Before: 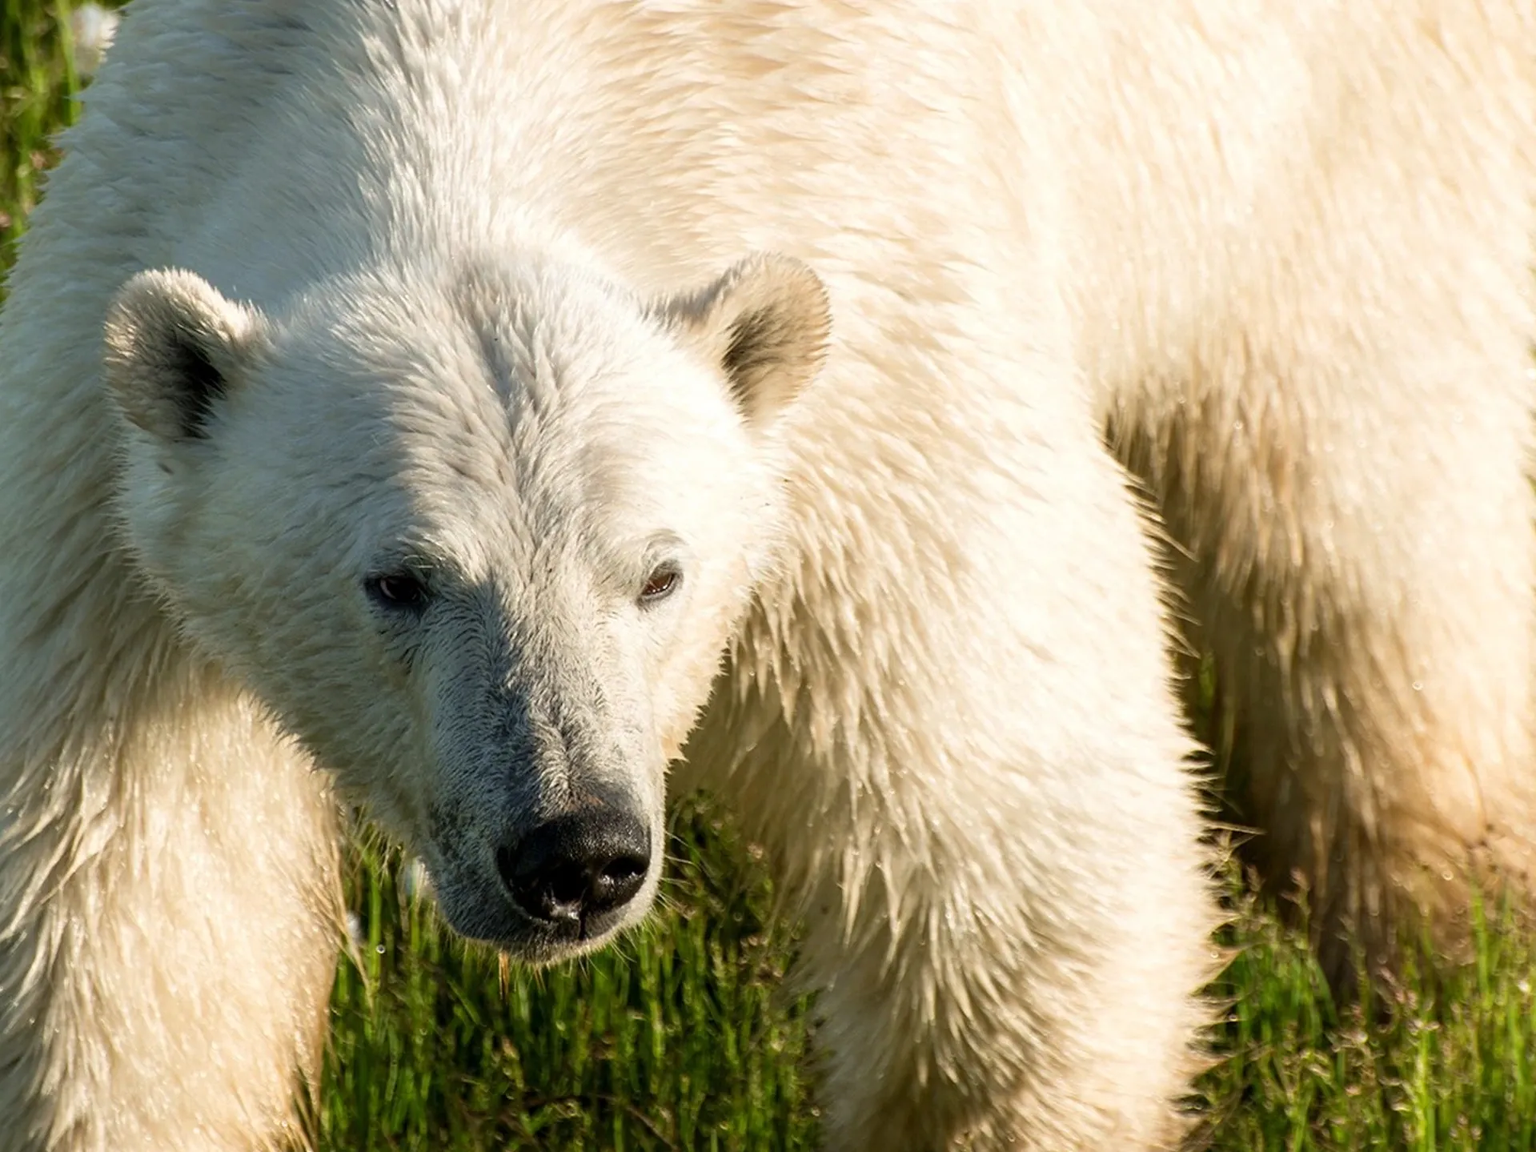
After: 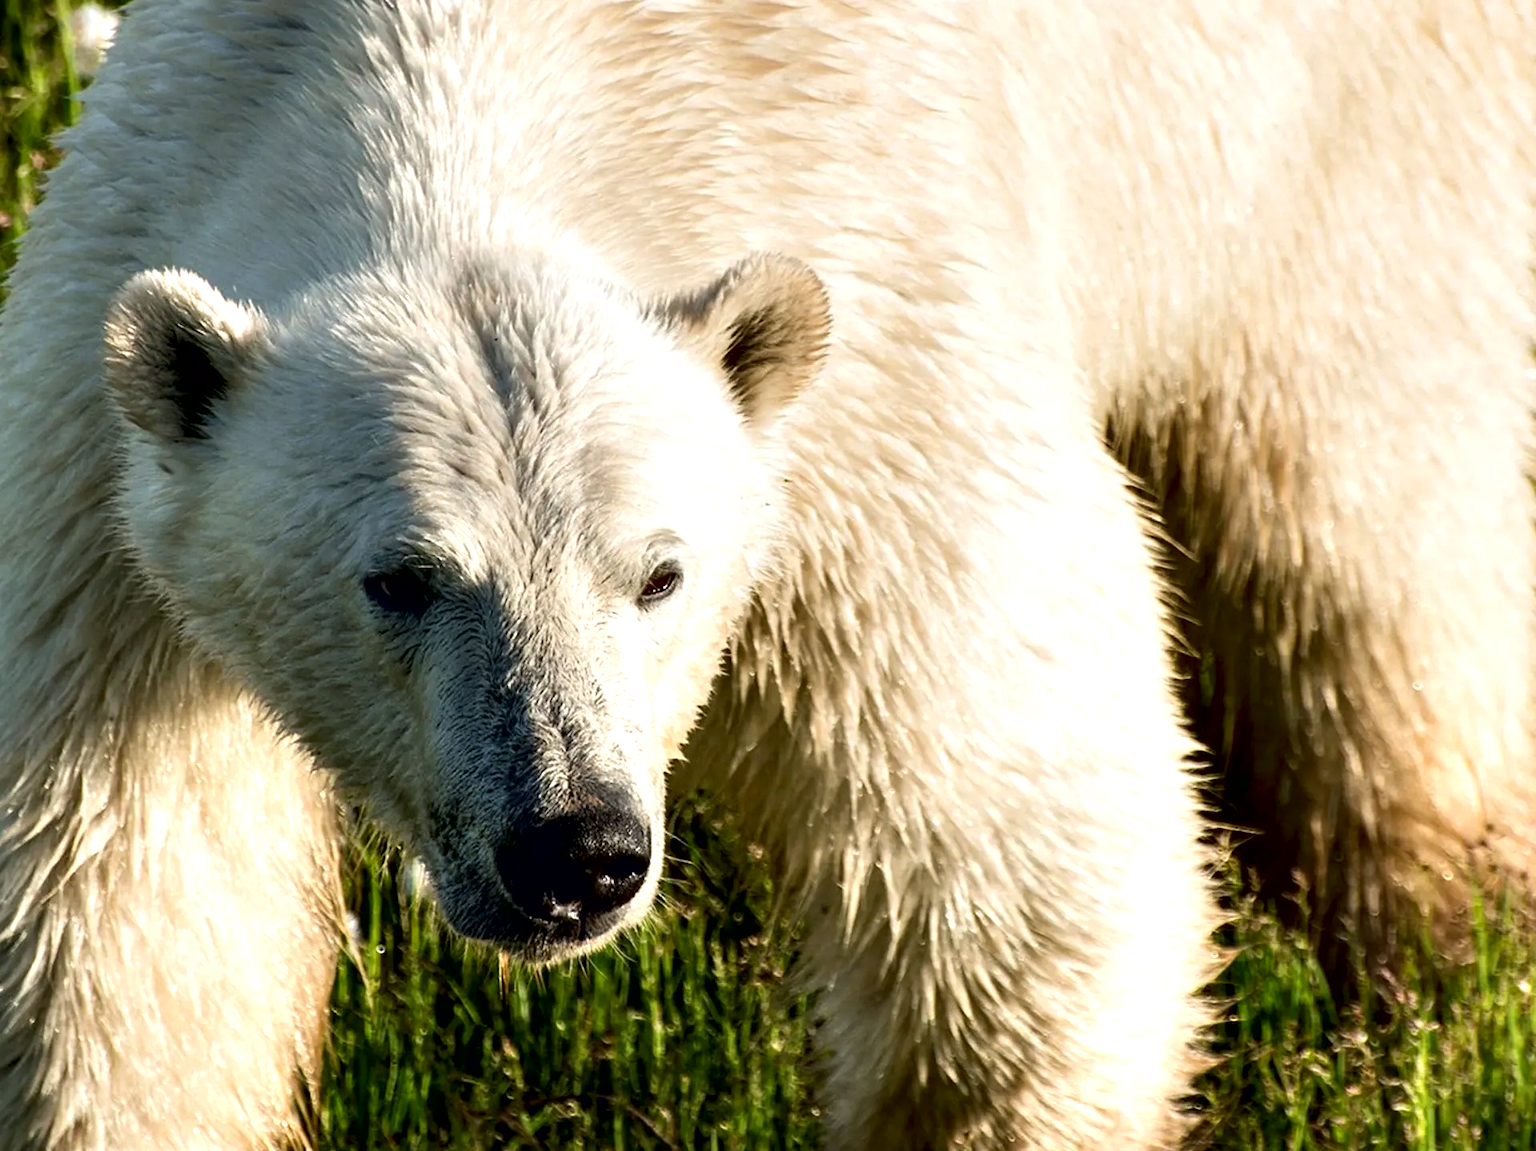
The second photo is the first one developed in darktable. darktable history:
contrast equalizer: octaves 7, y [[0.6 ×6], [0.55 ×6], [0 ×6], [0 ×6], [0 ×6]]
contrast brightness saturation: contrast 0.08, saturation 0.02
